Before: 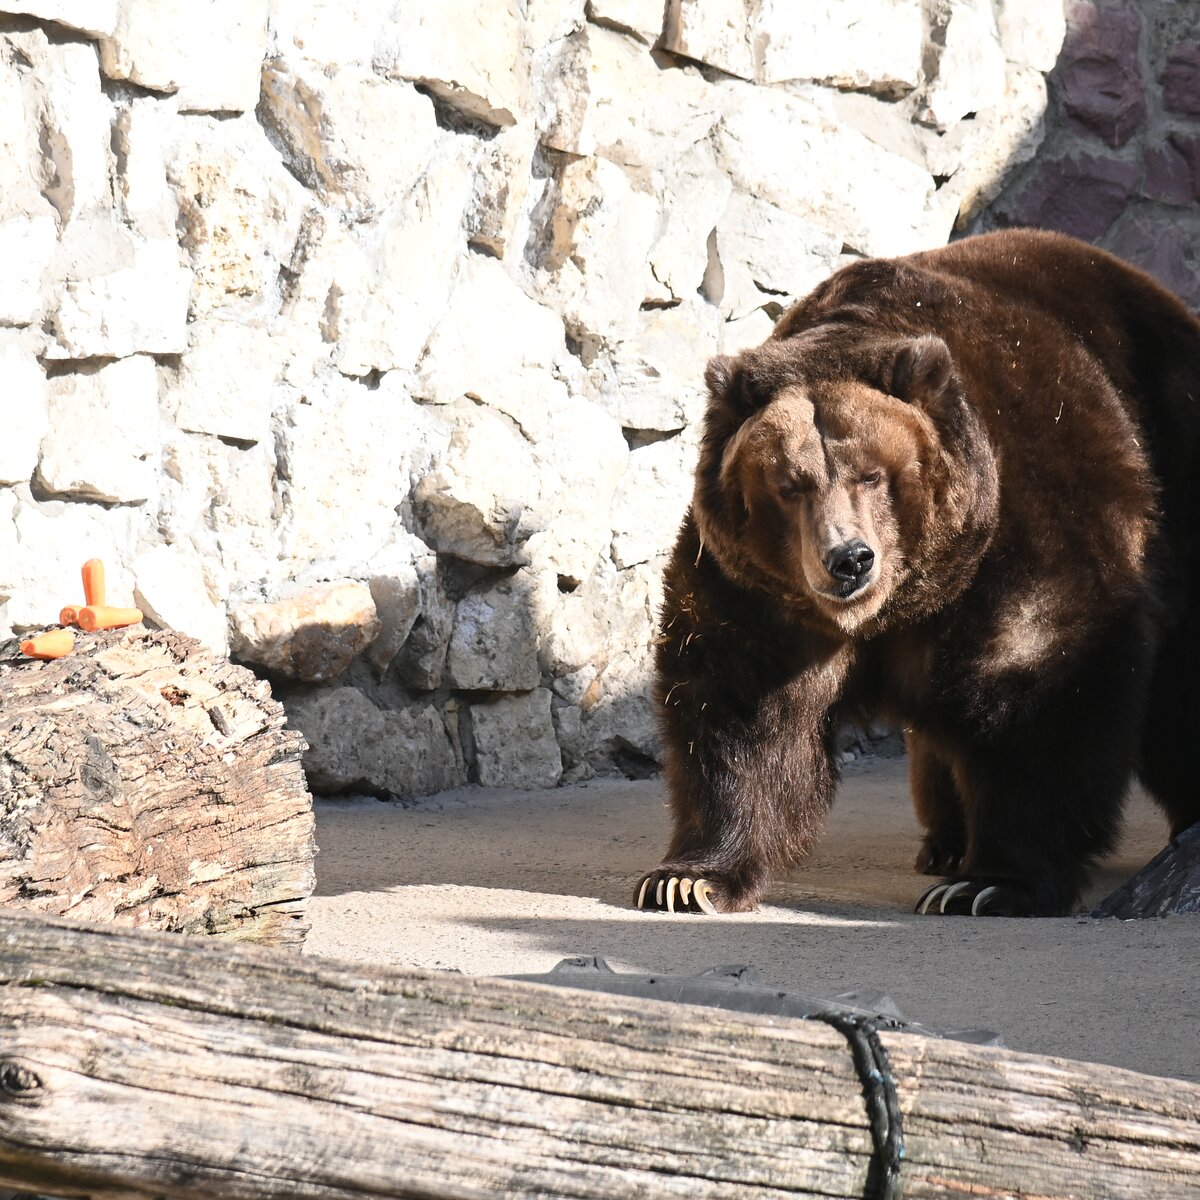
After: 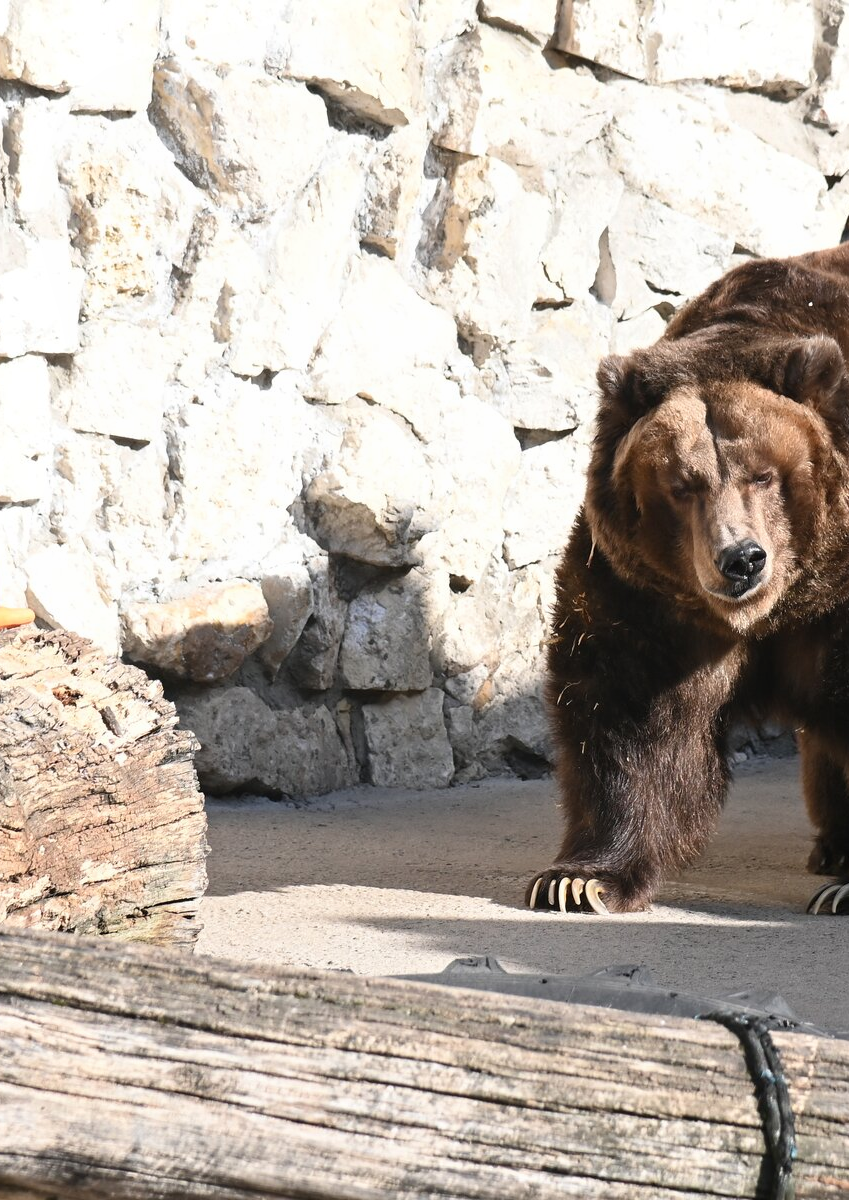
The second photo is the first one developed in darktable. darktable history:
crop and rotate: left 9.061%, right 20.142%
local contrast: mode bilateral grid, contrast 100, coarseness 100, detail 94%, midtone range 0.2
